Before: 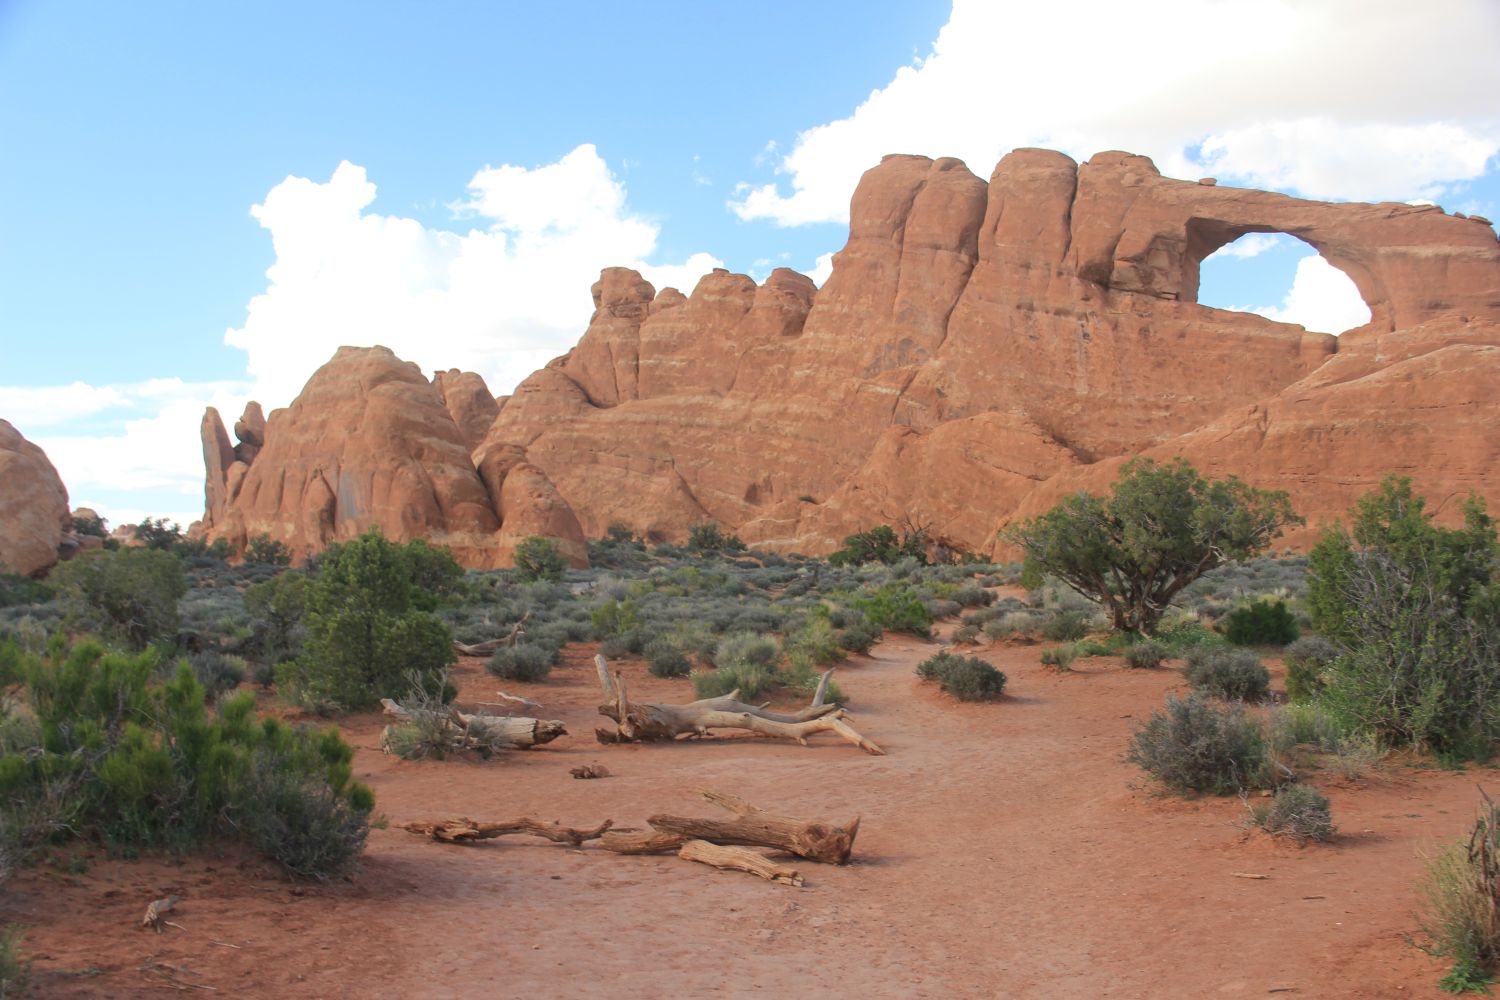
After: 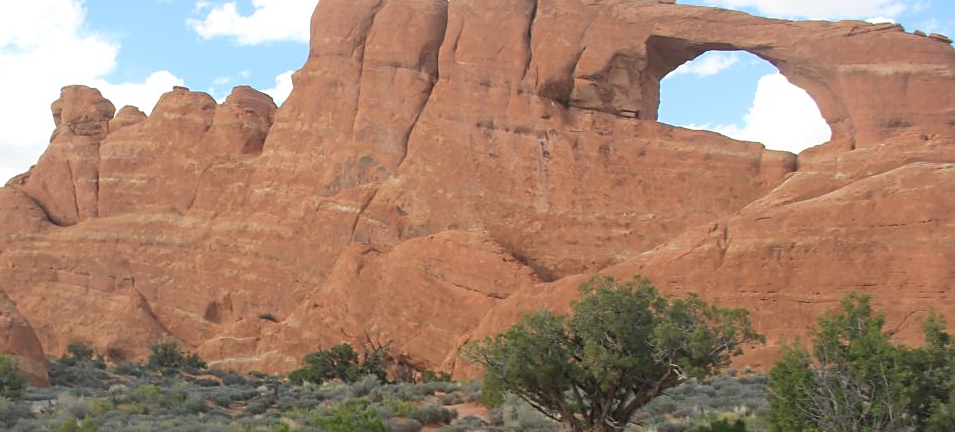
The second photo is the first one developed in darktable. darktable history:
crop: left 36.005%, top 18.293%, right 0.31%, bottom 38.444%
sharpen: radius 1.864, amount 0.398, threshold 1.271
